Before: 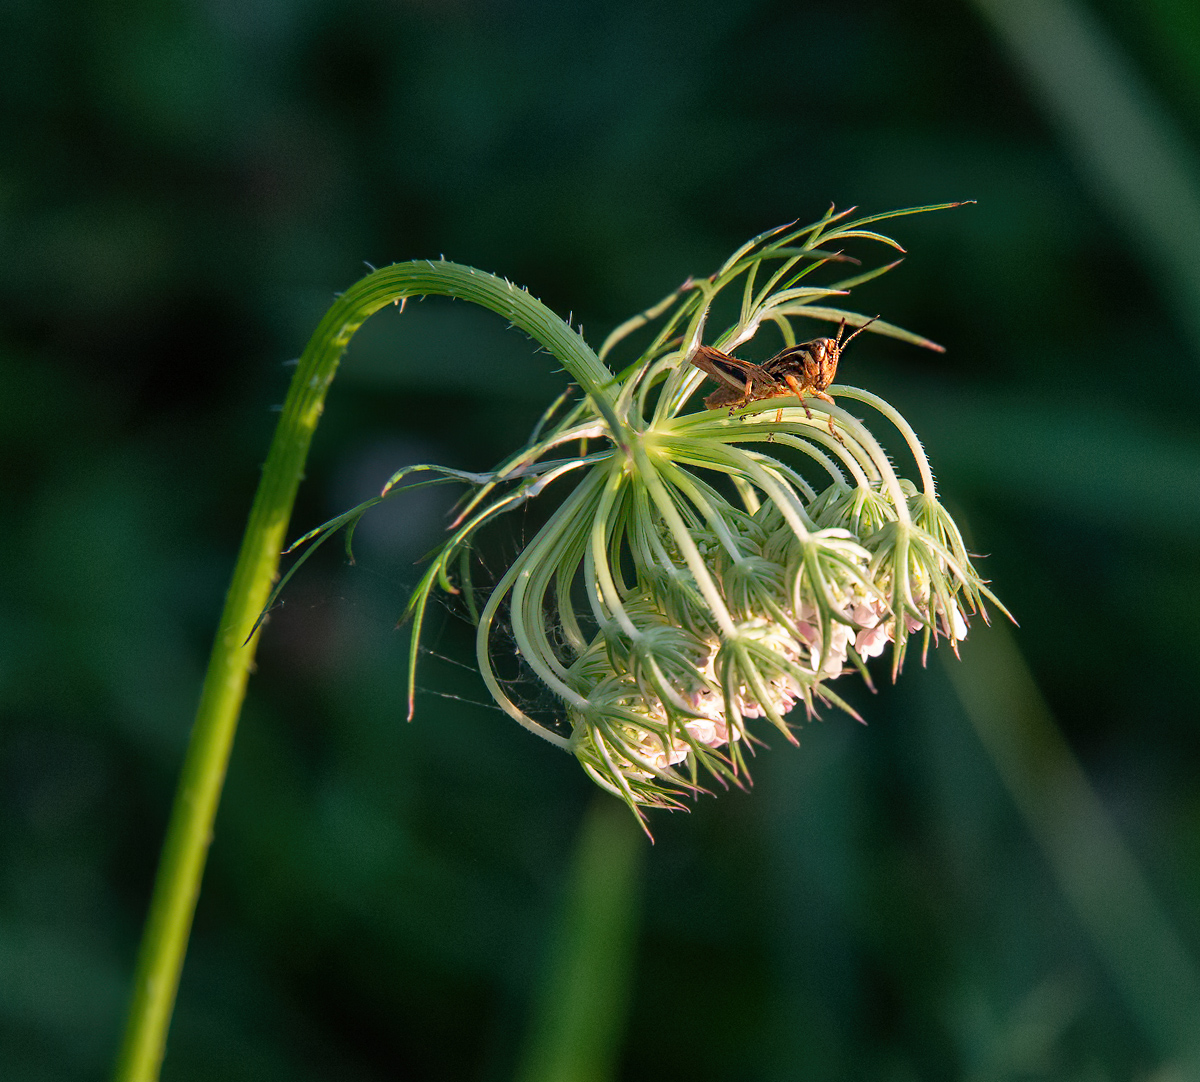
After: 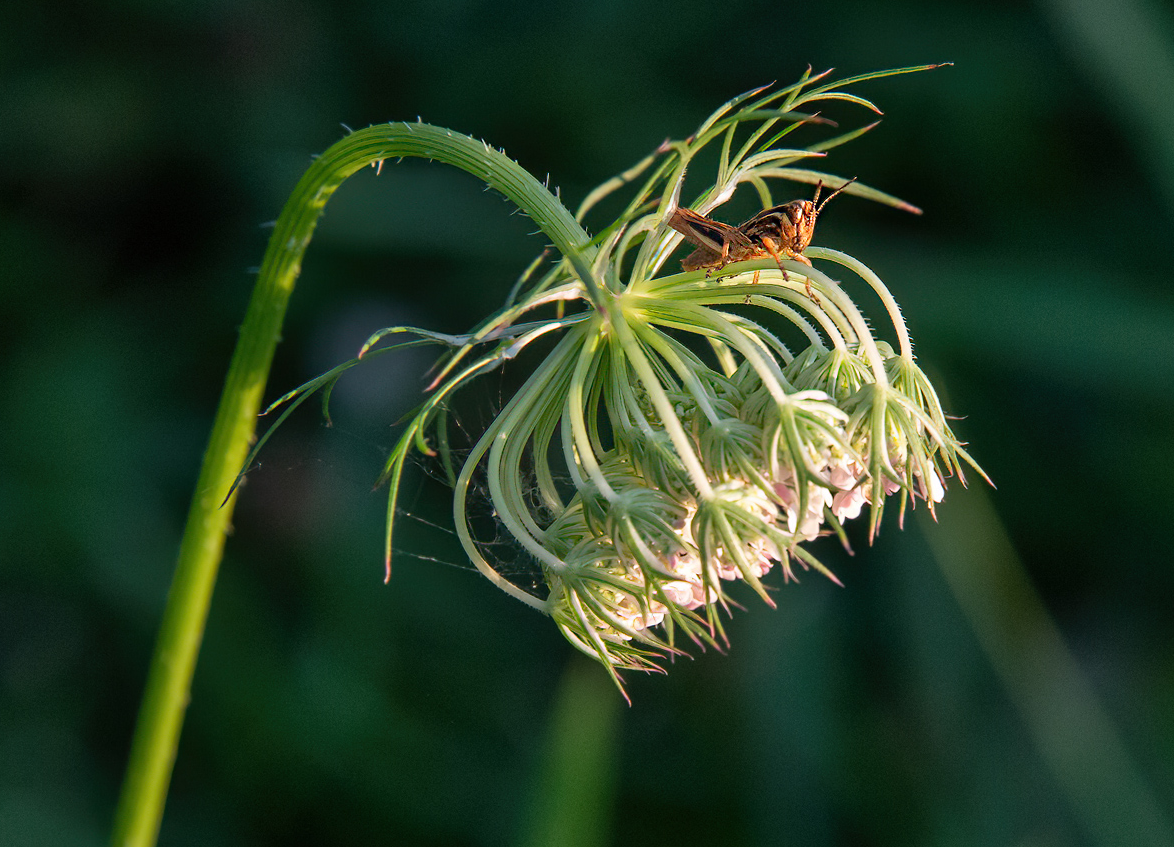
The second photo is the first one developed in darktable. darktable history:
crop and rotate: left 1.924%, top 12.775%, right 0.185%, bottom 8.883%
